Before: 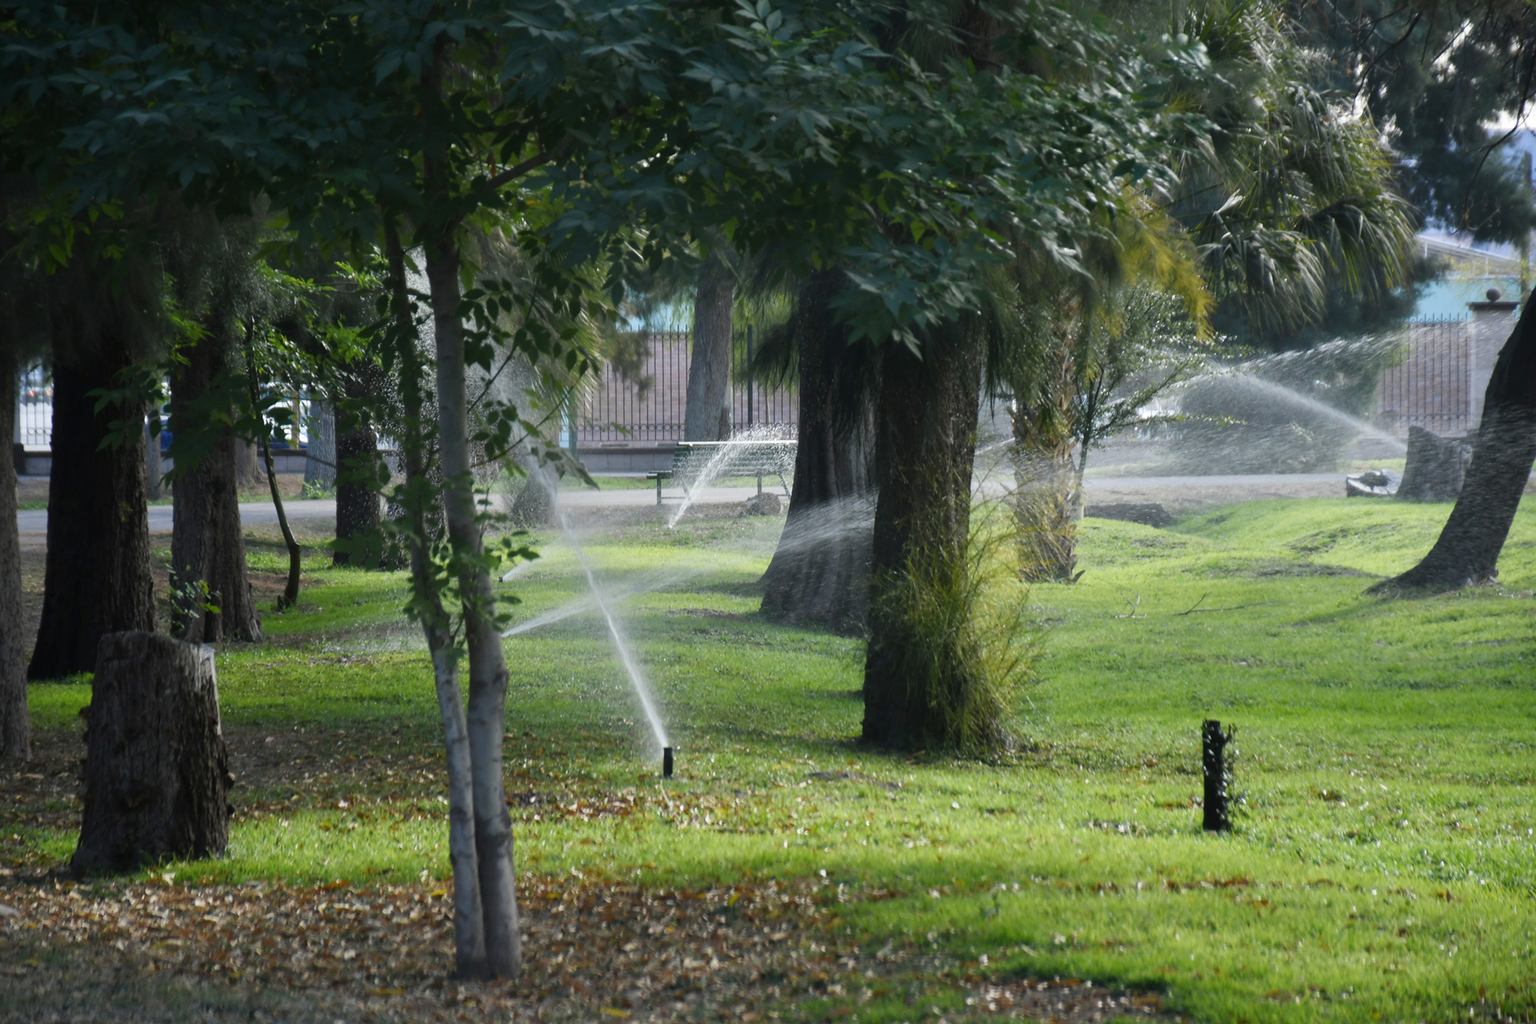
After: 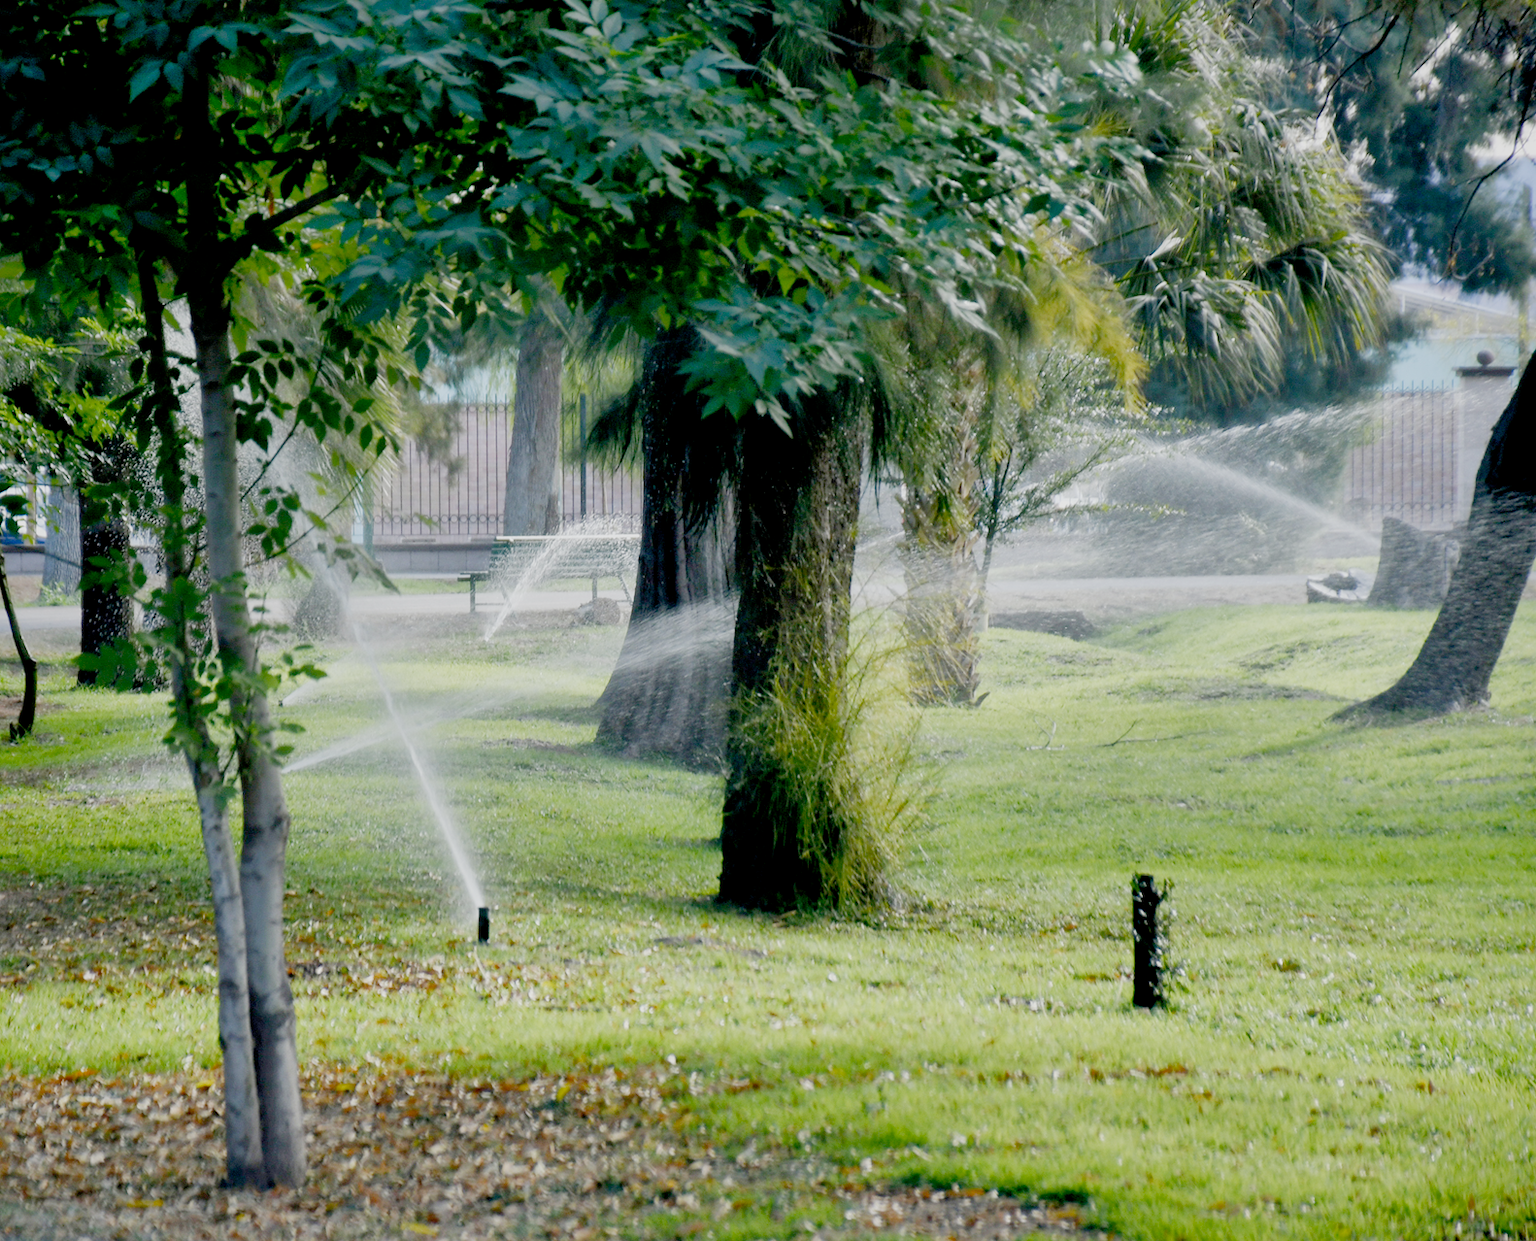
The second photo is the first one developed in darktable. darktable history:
crop: left 17.582%, bottom 0.031%
shadows and highlights: on, module defaults
filmic rgb: middle gray luminance 18%, black relative exposure -7.5 EV, white relative exposure 8.5 EV, threshold 6 EV, target black luminance 0%, hardness 2.23, latitude 18.37%, contrast 0.878, highlights saturation mix 5%, shadows ↔ highlights balance 10.15%, add noise in highlights 0, preserve chrominance no, color science v3 (2019), use custom middle-gray values true, iterations of high-quality reconstruction 0, contrast in highlights soft, enable highlight reconstruction true
exposure: black level correction 0.009, exposure 1.425 EV, compensate highlight preservation false
